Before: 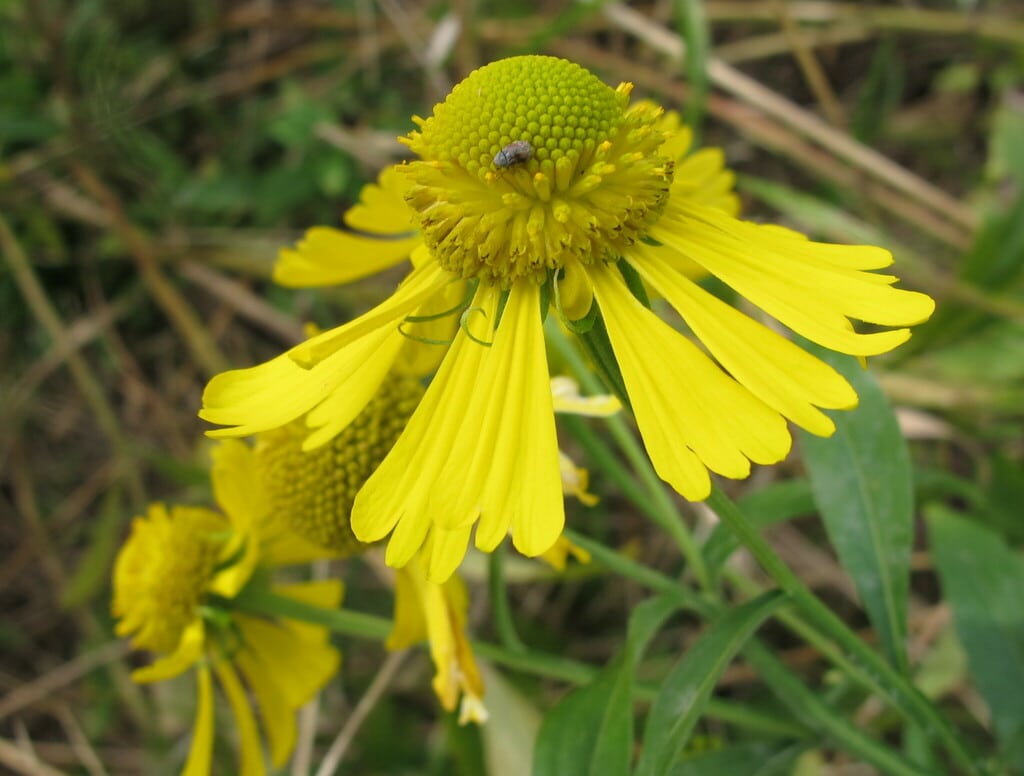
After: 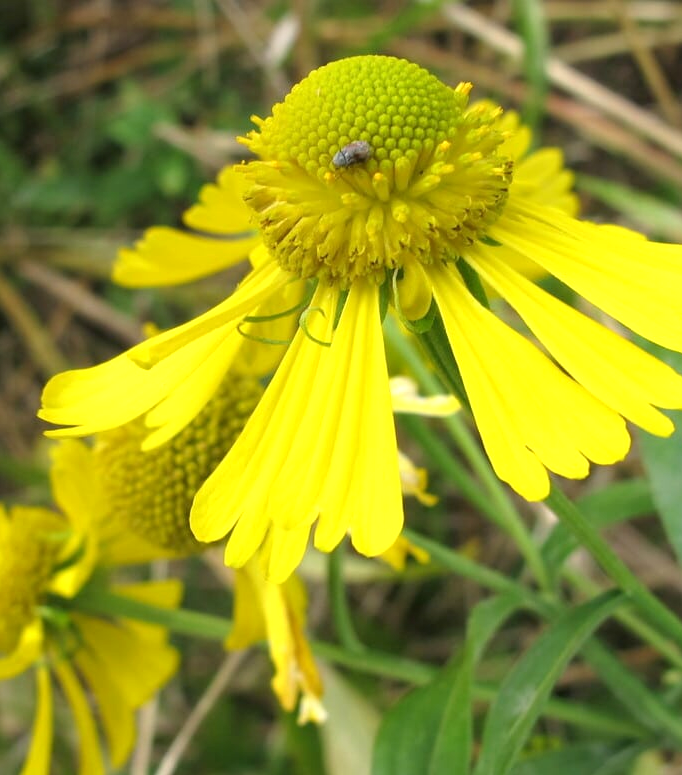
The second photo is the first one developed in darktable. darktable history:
crop and rotate: left 15.754%, right 17.579%
exposure: black level correction 0.001, exposure 0.5 EV, compensate exposure bias true, compensate highlight preservation false
color correction: highlights a* -0.182, highlights b* -0.124
